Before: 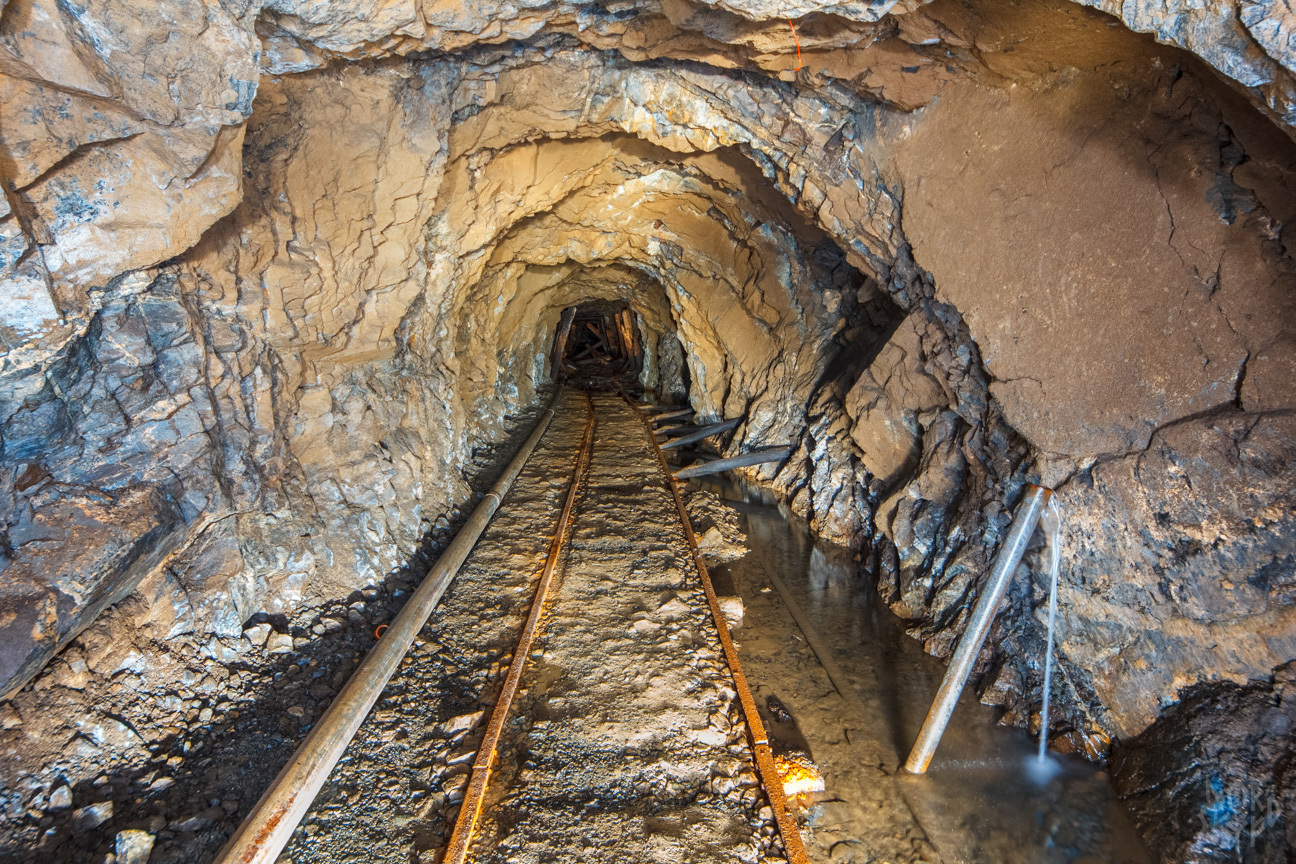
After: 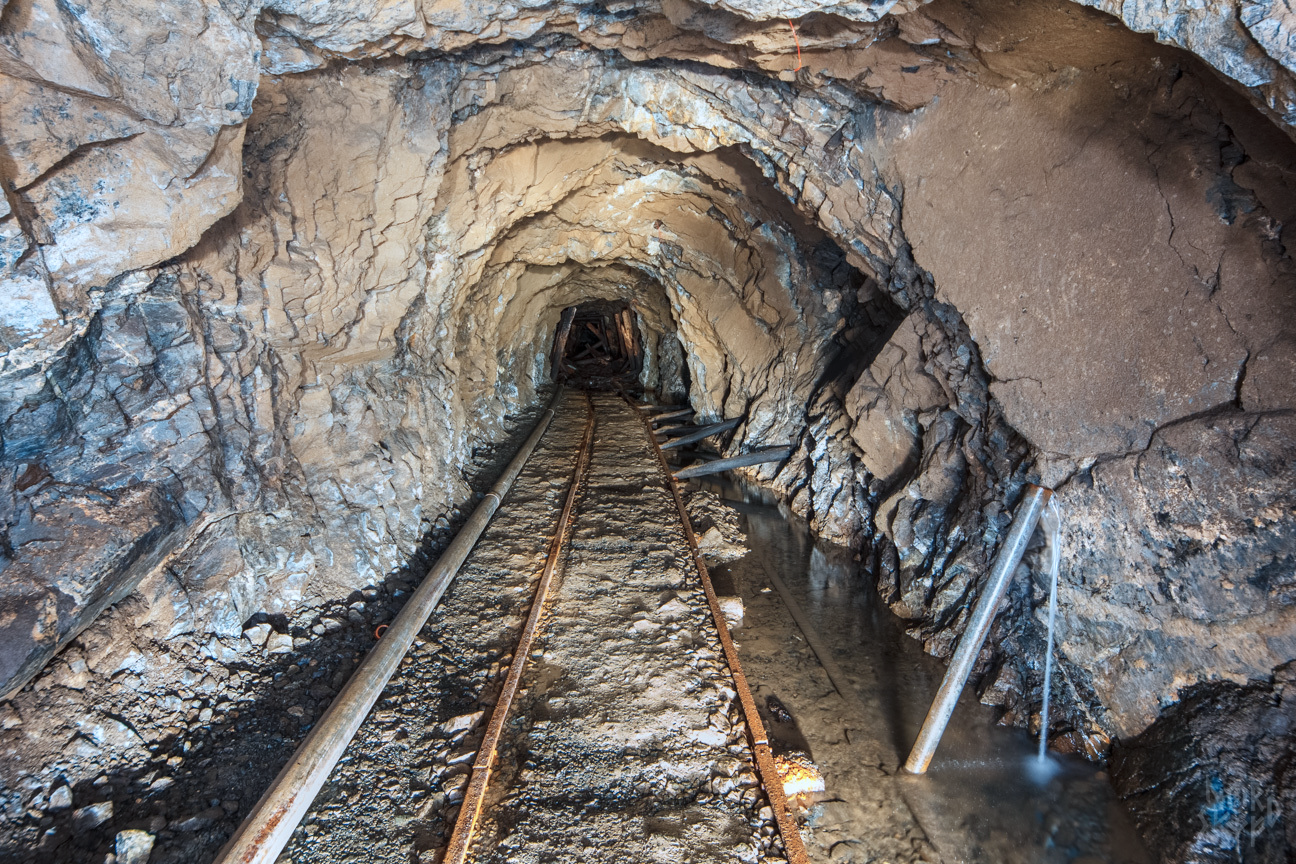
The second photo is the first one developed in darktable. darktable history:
contrast brightness saturation: contrast 0.1, saturation -0.36
color calibration: output R [0.972, 0.068, -0.094, 0], output G [-0.178, 1.216, -0.086, 0], output B [0.095, -0.136, 0.98, 0], illuminant custom, x 0.371, y 0.381, temperature 4283.16 K
